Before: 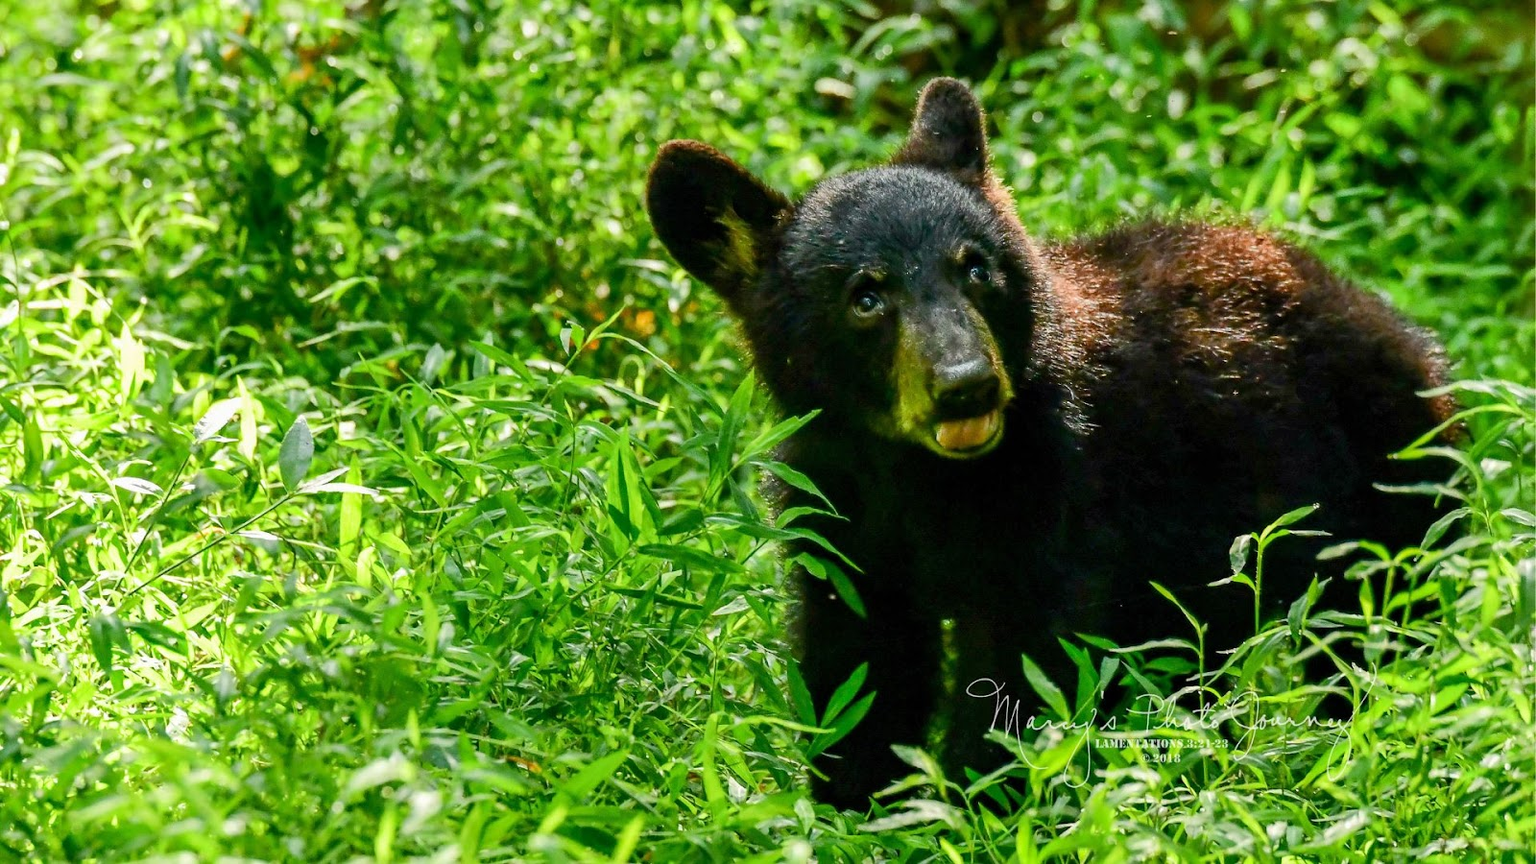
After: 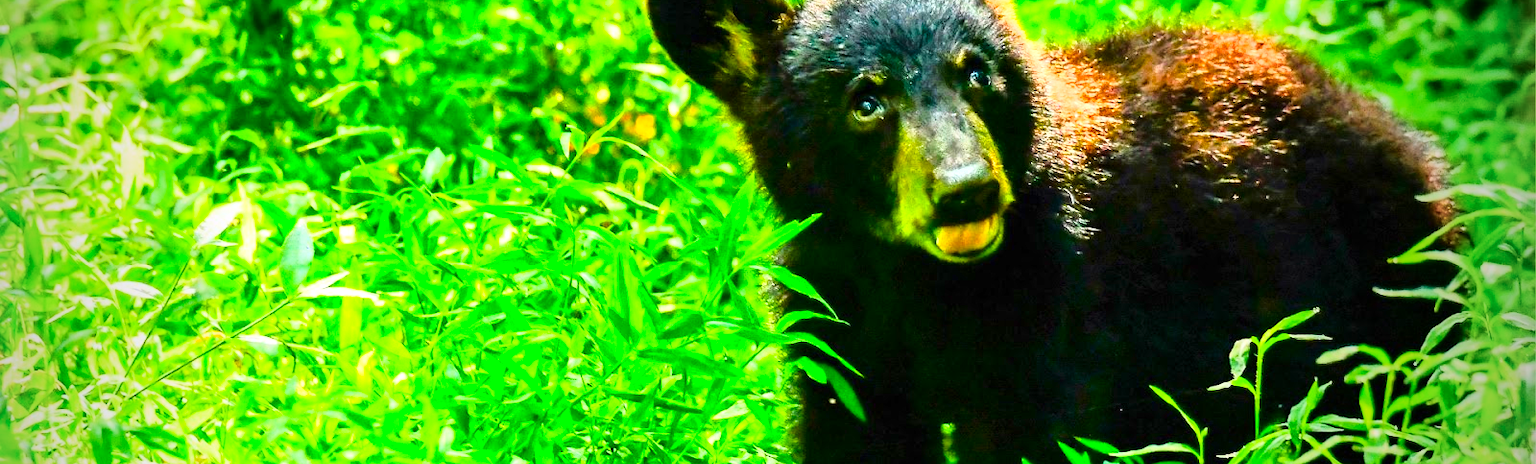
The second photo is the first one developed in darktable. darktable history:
color balance rgb: shadows lift › luminance -9.162%, perceptual saturation grading › global saturation 25.583%
crop and rotate: top 22.732%, bottom 23.383%
exposure: black level correction 0, exposure 0.949 EV, compensate exposure bias true, compensate highlight preservation false
color correction: highlights b* -0.05, saturation 0.978
base curve: curves: ch0 [(0, 0) (0.028, 0.03) (0.121, 0.232) (0.46, 0.748) (0.859, 0.968) (1, 1)]
contrast brightness saturation: brightness -0.018, saturation 0.366
vignetting: fall-off start 72.64%, fall-off radius 108%, brightness -0.813, center (-0.031, -0.04), width/height ratio 0.727
